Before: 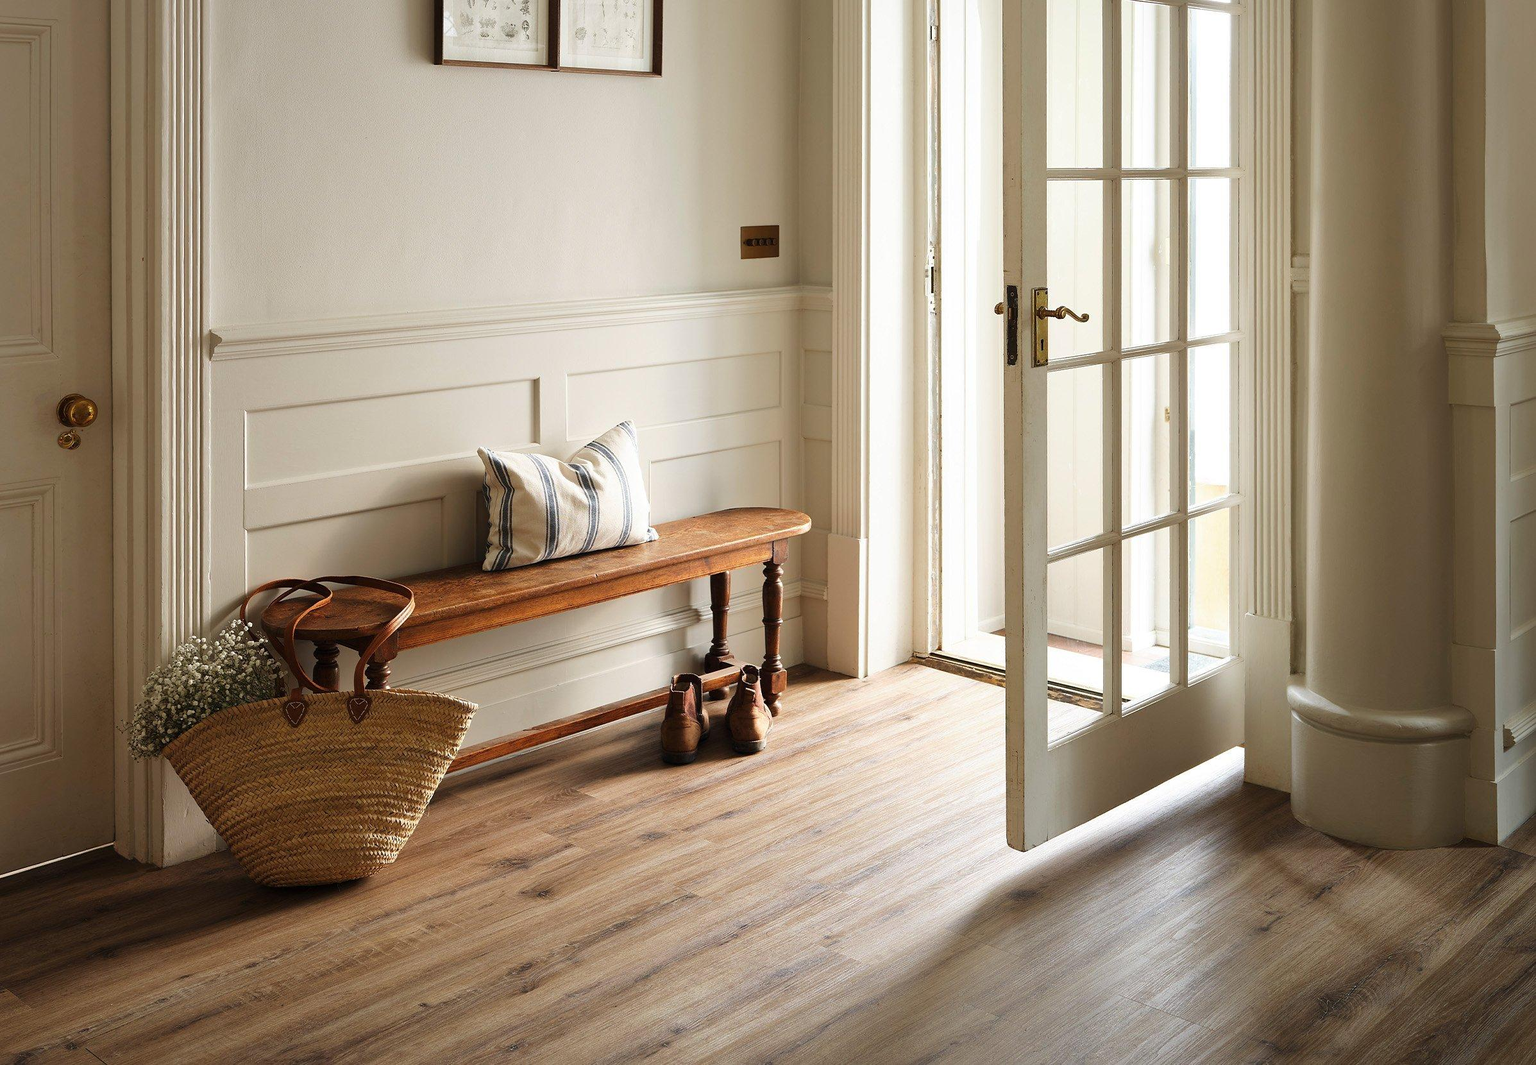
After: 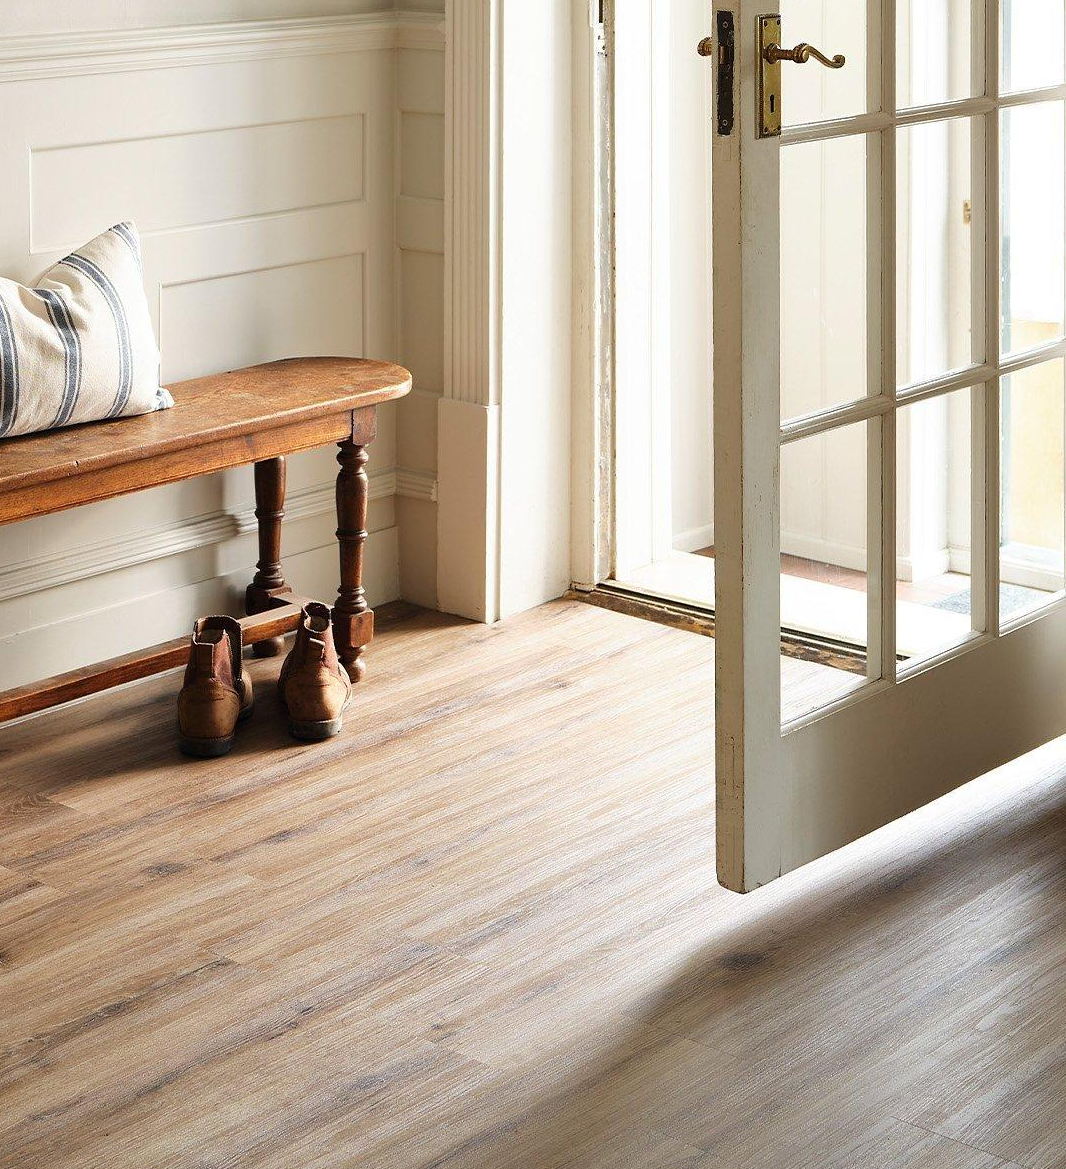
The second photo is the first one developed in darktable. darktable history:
crop: left 35.63%, top 26.147%, right 19.841%, bottom 3.396%
